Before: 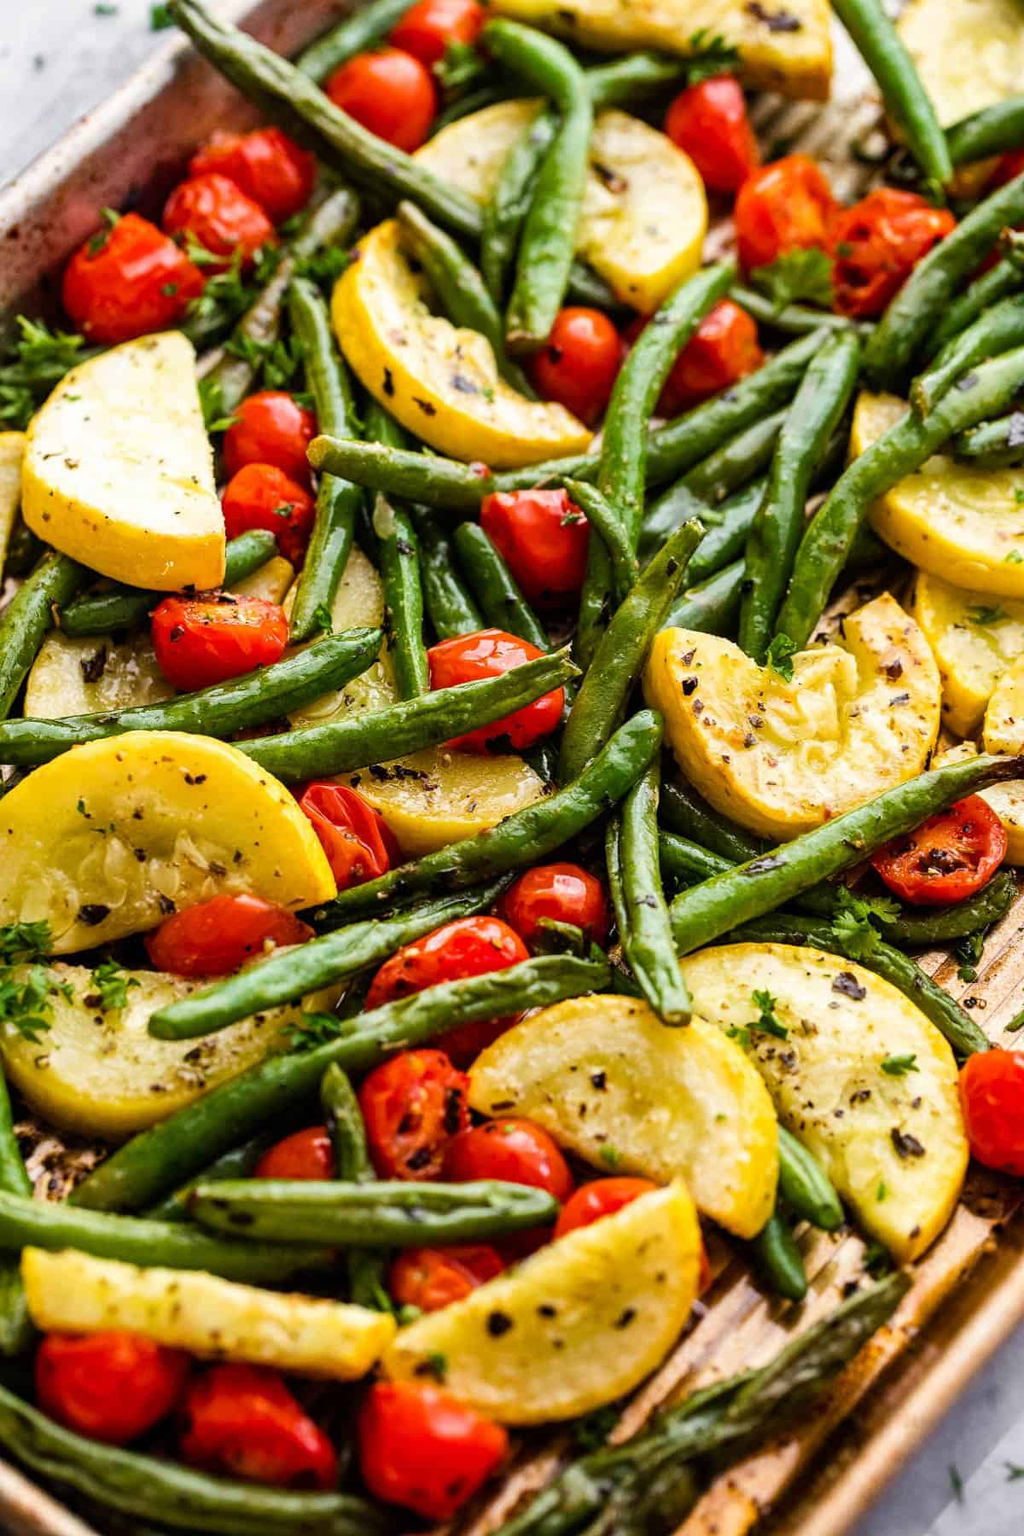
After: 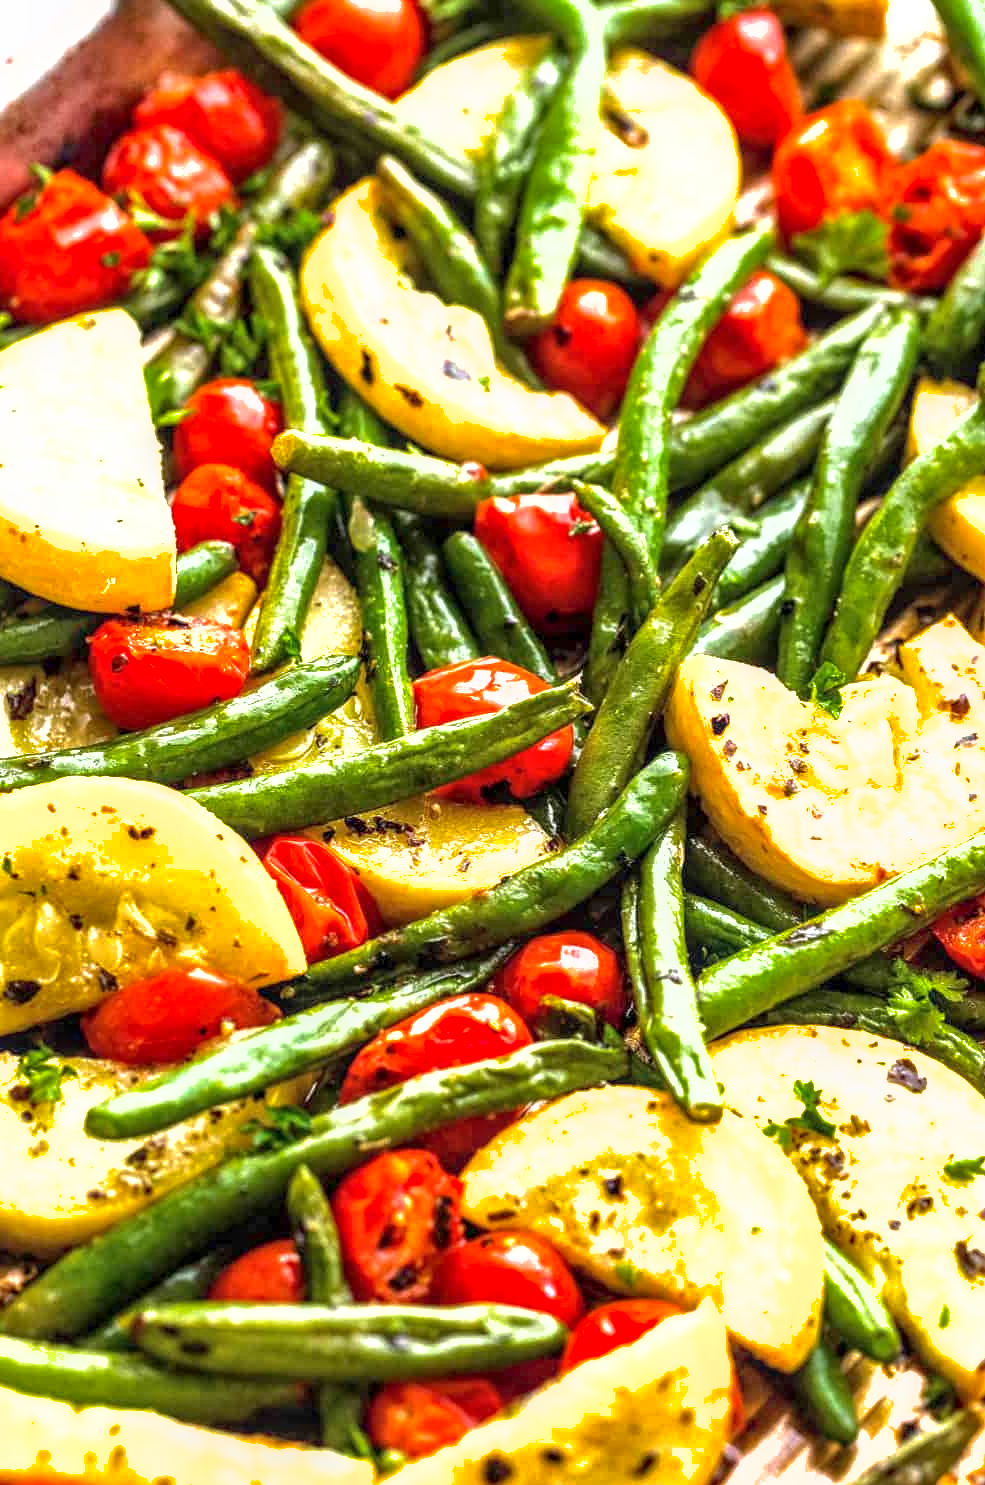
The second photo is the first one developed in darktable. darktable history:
local contrast: highlights 29%, detail 130%
exposure: black level correction 0, exposure 1 EV, compensate exposure bias true, compensate highlight preservation false
crop and rotate: left 7.354%, top 4.445%, right 10.535%, bottom 13.012%
shadows and highlights: on, module defaults
